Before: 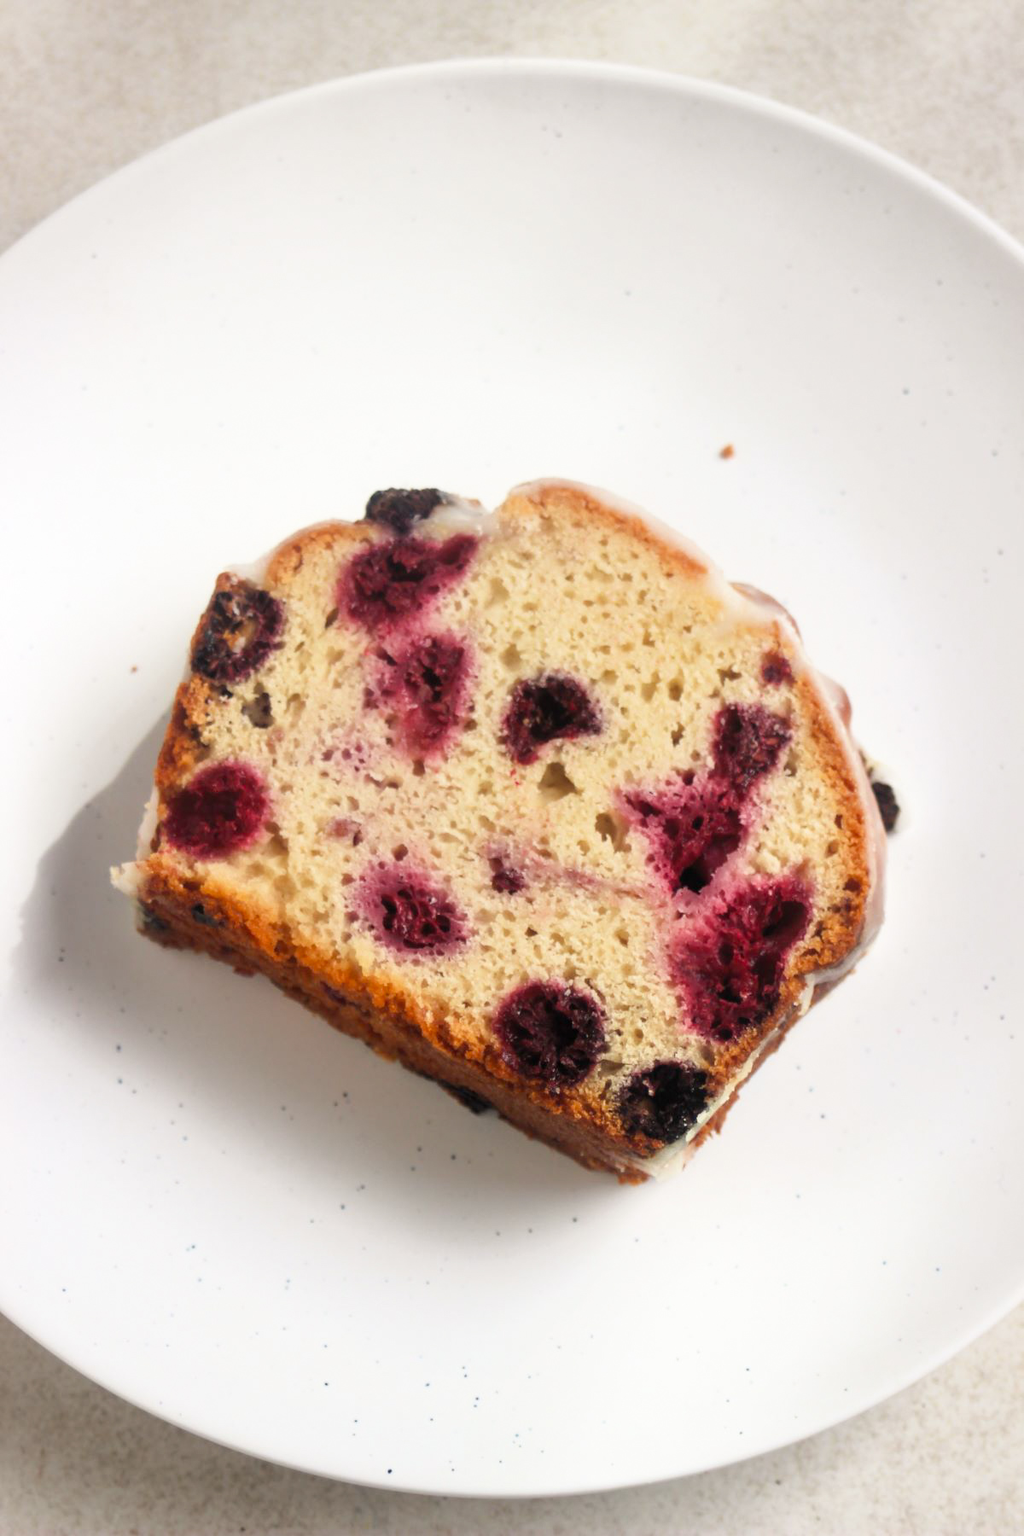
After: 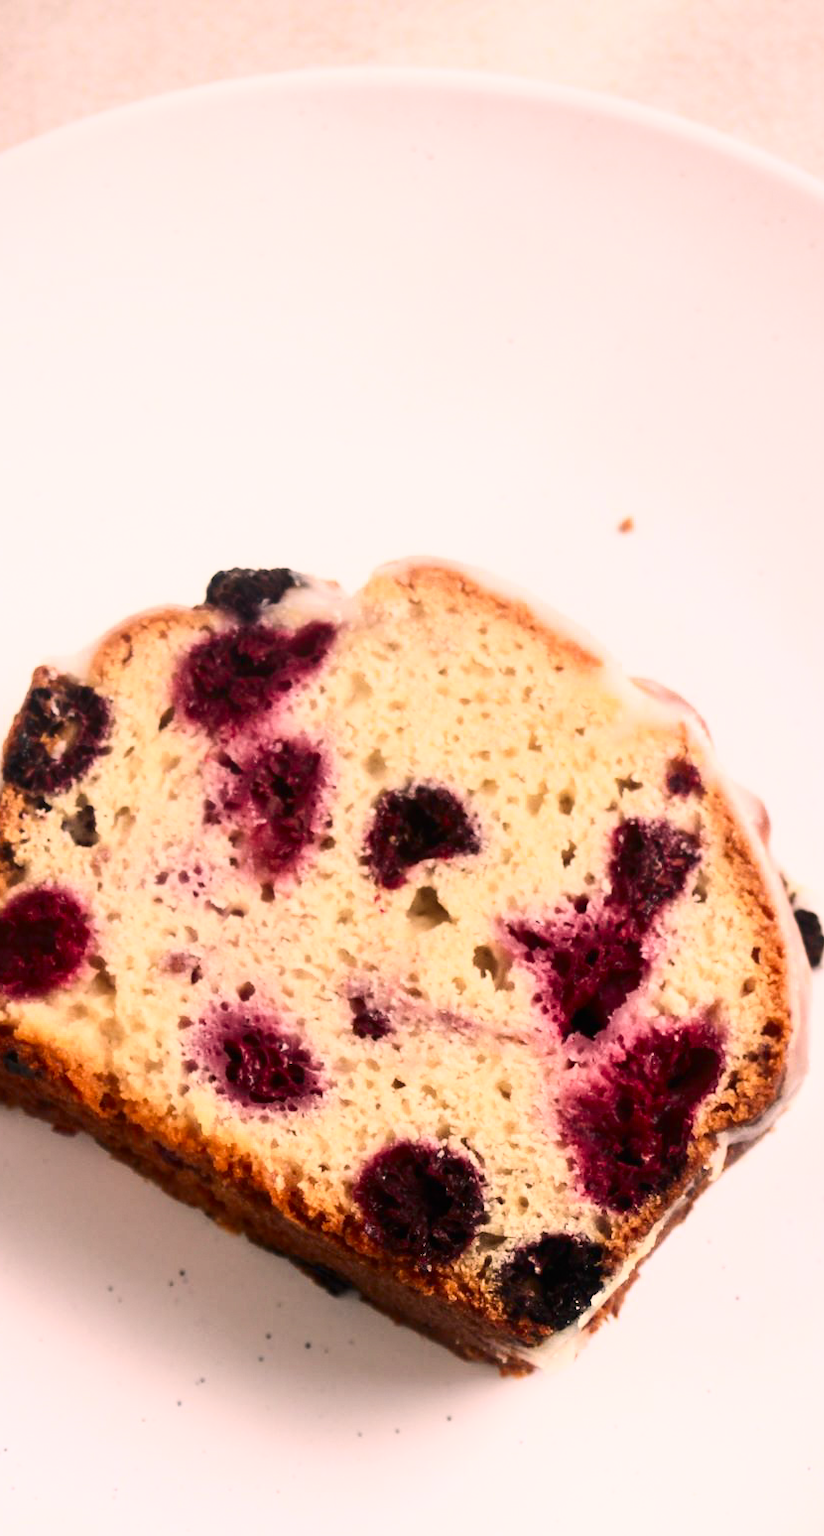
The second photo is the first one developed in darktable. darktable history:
crop: left 18.479%, right 12.2%, bottom 13.971%
color correction: highlights a* 12.23, highlights b* 5.41
contrast brightness saturation: contrast 0.28
